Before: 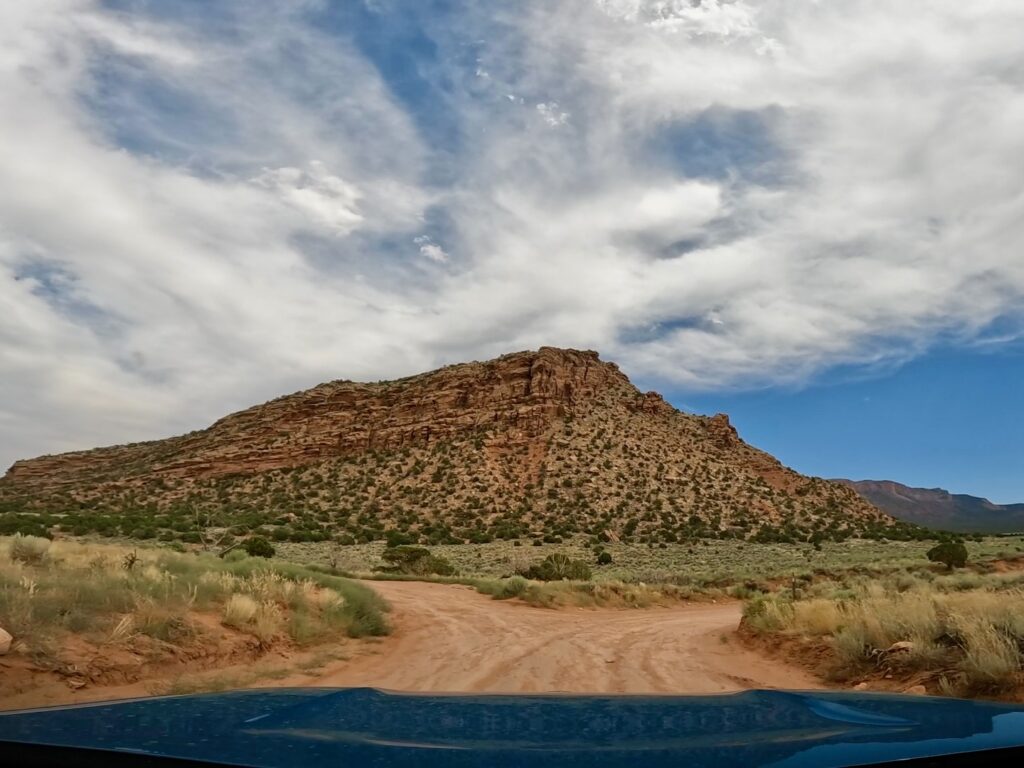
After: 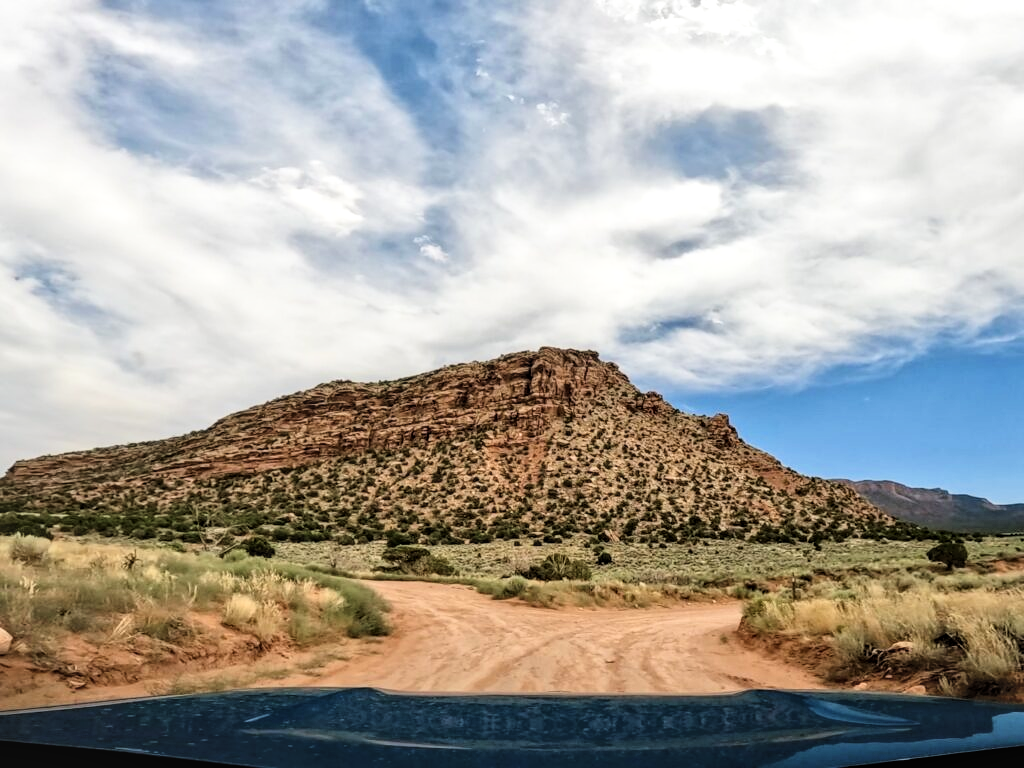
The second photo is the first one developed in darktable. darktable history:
exposure: black level correction -0.005, exposure 0.622 EV, compensate highlight preservation false
shadows and highlights: shadows 62.66, white point adjustment 0.37, highlights -34.44, compress 83.82%
filmic rgb: black relative exposure -4 EV, white relative exposure 3 EV, hardness 3.02, contrast 1.4
local contrast: on, module defaults
